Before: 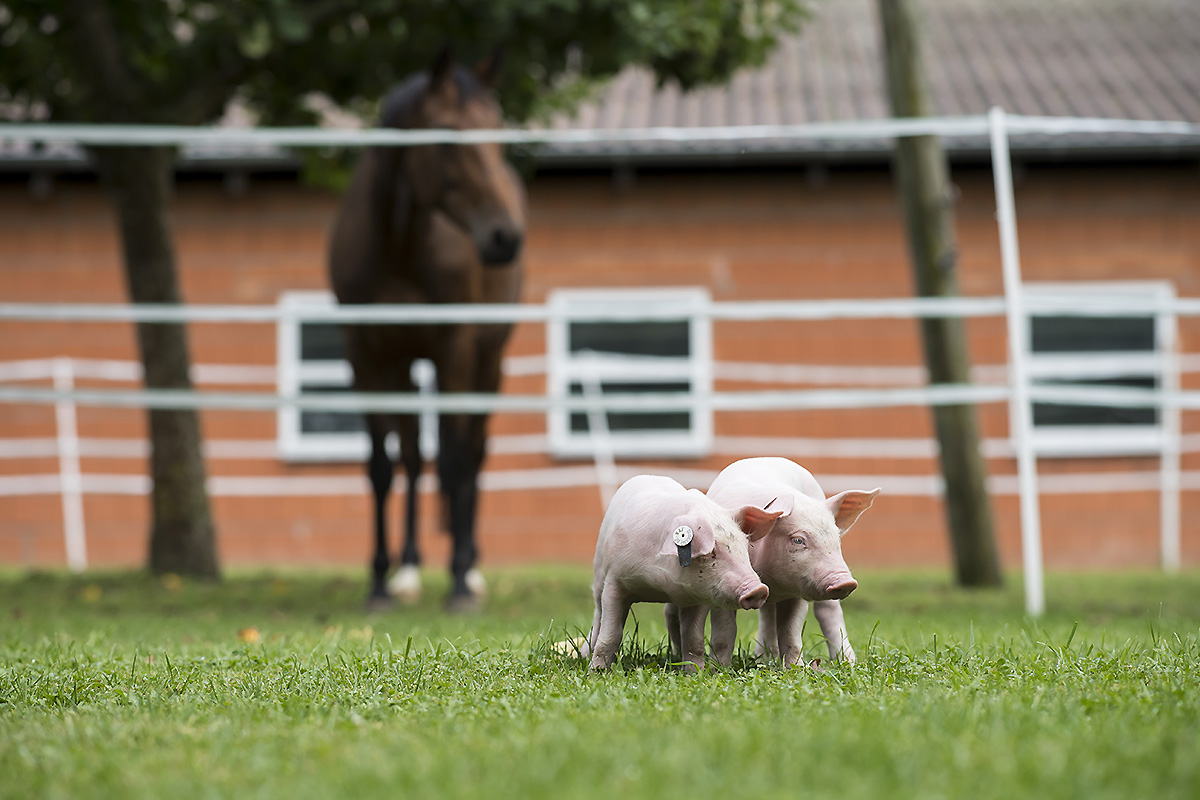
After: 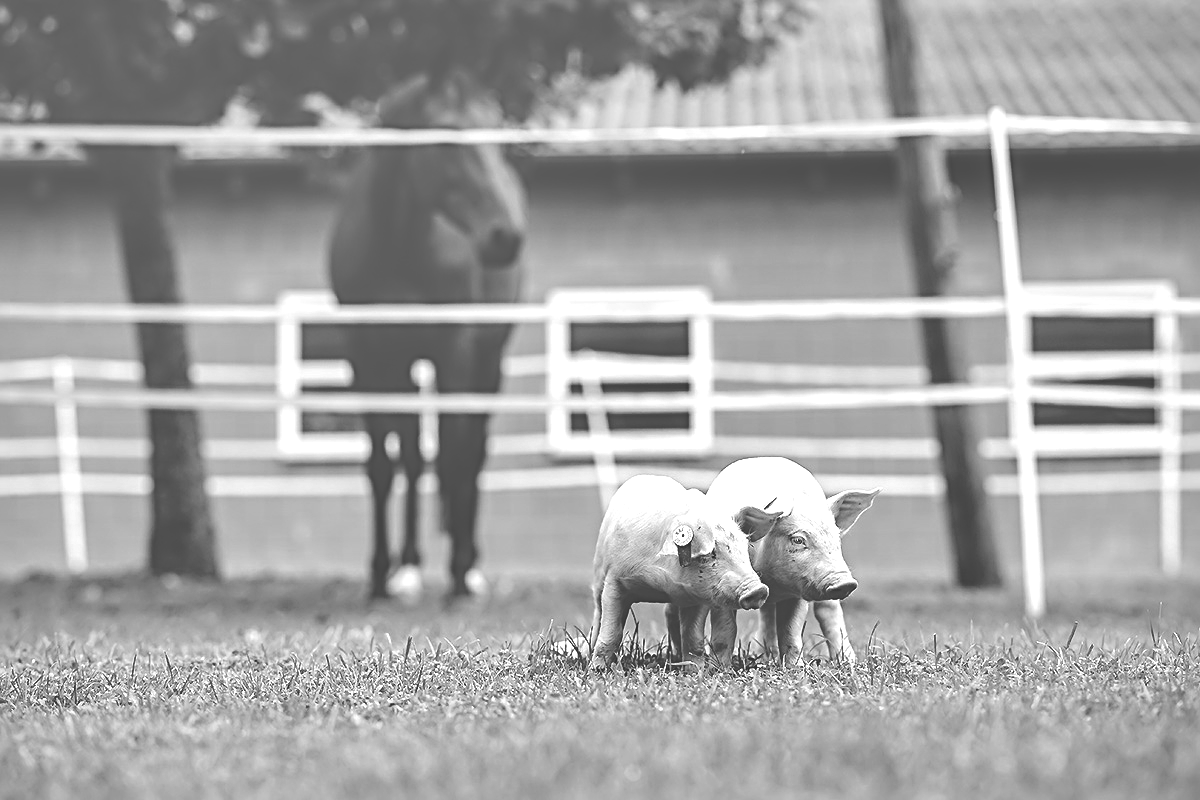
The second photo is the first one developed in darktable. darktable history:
shadows and highlights: shadows 5, soften with gaussian
exposure: black level correction -0.071, exposure 0.5 EV, compensate highlight preservation false
monochrome: on, module defaults
tone curve: curves: ch0 [(0, 0) (0.003, 0.02) (0.011, 0.023) (0.025, 0.028) (0.044, 0.045) (0.069, 0.063) (0.1, 0.09) (0.136, 0.122) (0.177, 0.166) (0.224, 0.223) (0.277, 0.297) (0.335, 0.384) (0.399, 0.461) (0.468, 0.549) (0.543, 0.632) (0.623, 0.705) (0.709, 0.772) (0.801, 0.844) (0.898, 0.91) (1, 1)], preserve colors none
color balance rgb: perceptual saturation grading › global saturation 40%, global vibrance 15%
local contrast: on, module defaults
sharpen: radius 4
